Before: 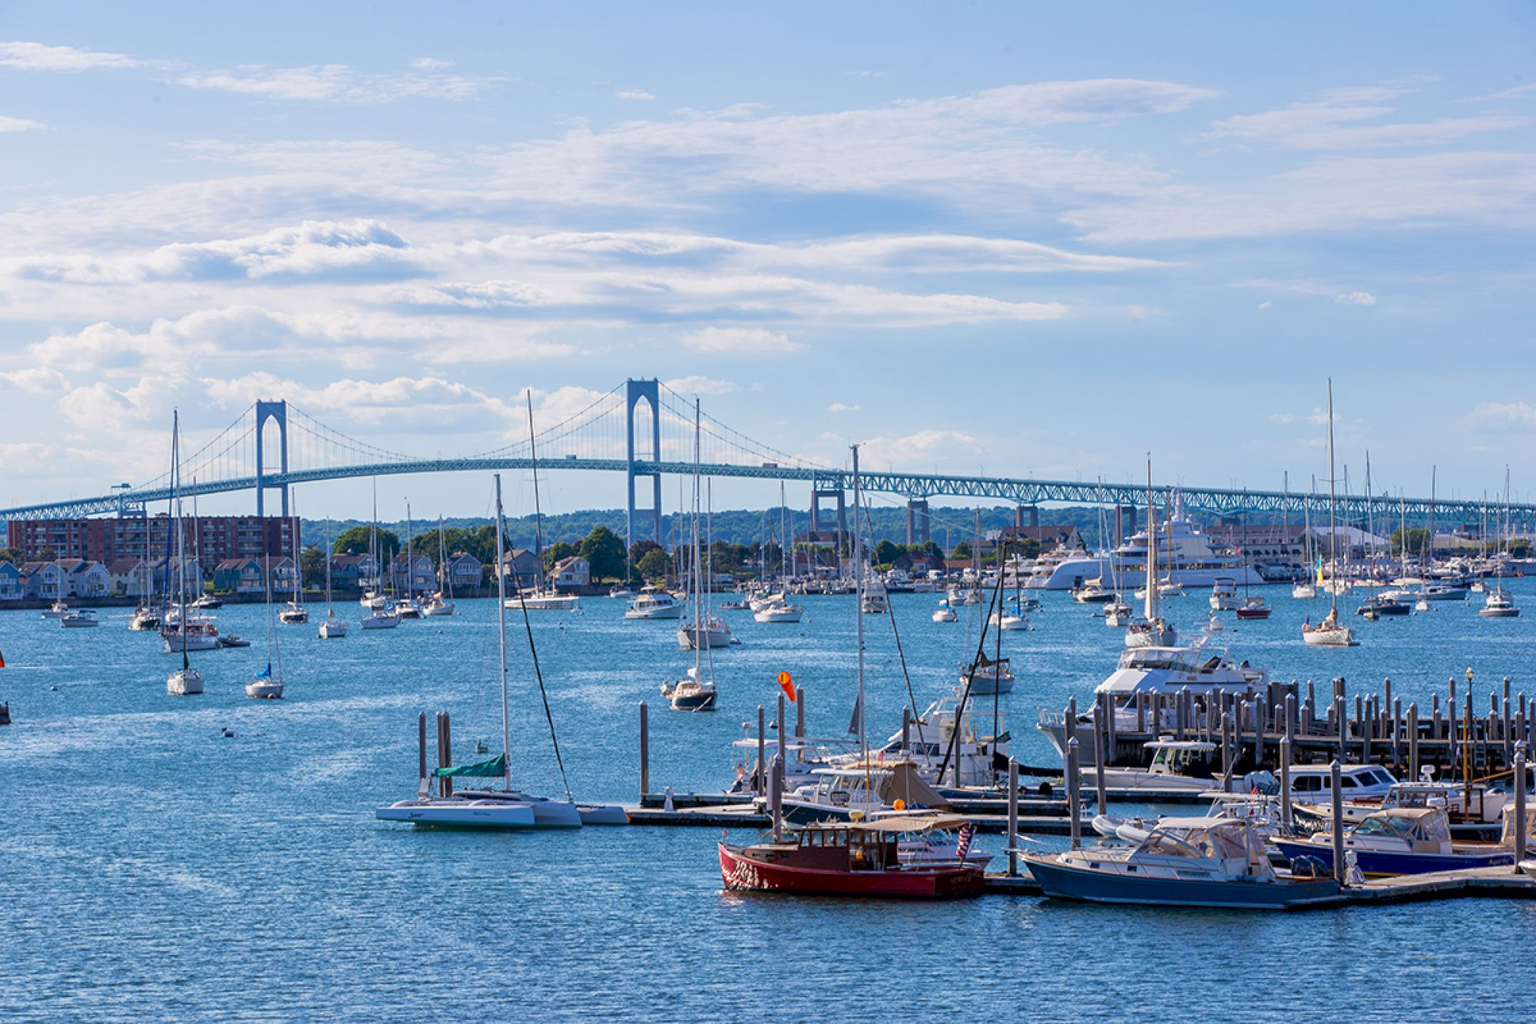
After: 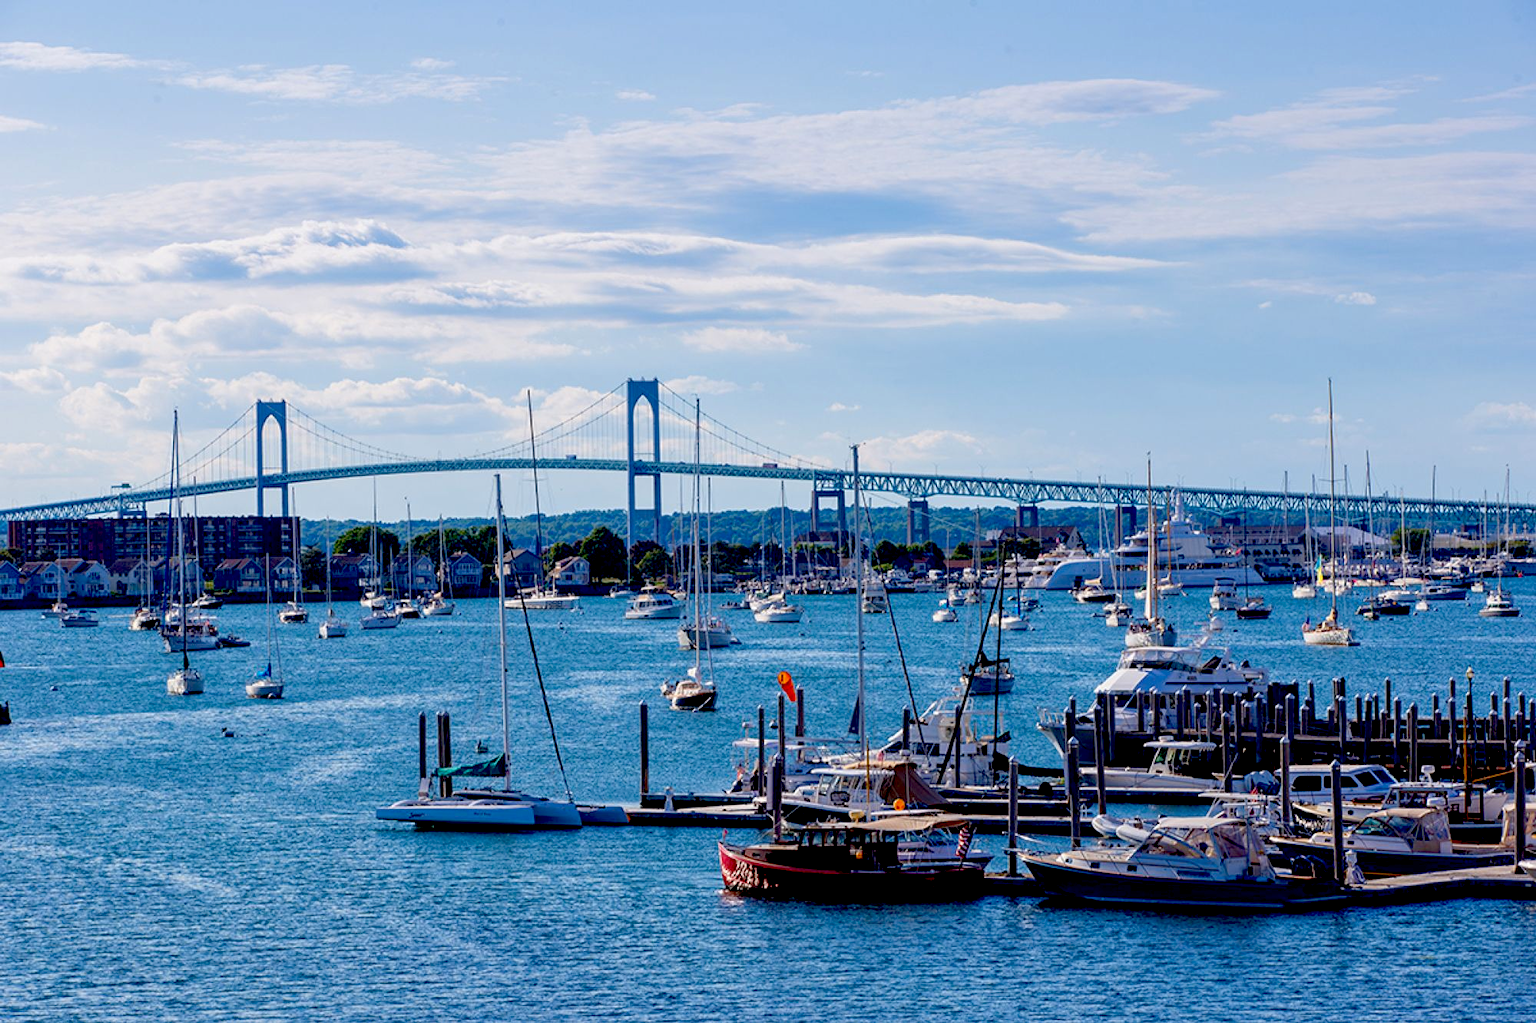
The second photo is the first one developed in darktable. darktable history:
exposure: black level correction 0.049, exposure 0.013 EV, compensate exposure bias true, compensate highlight preservation false
